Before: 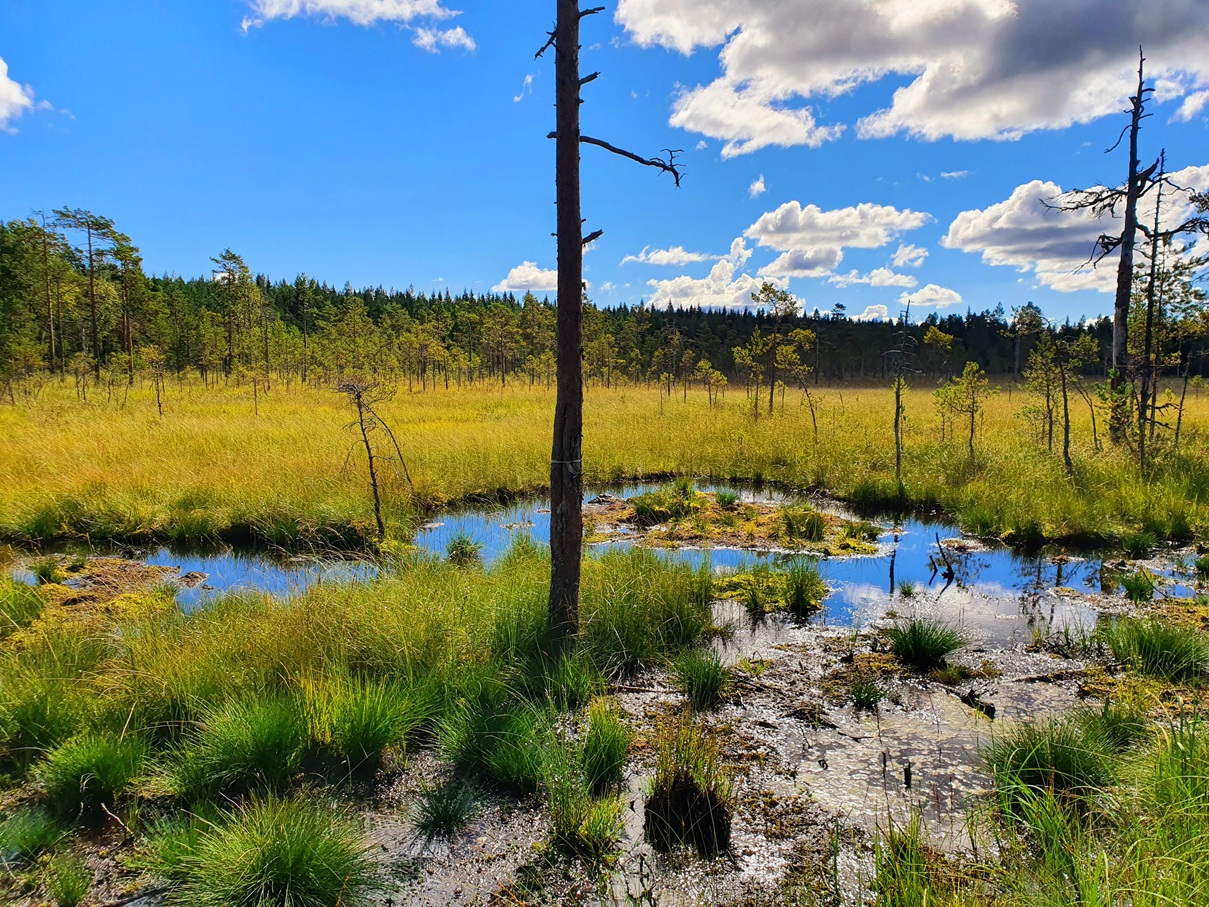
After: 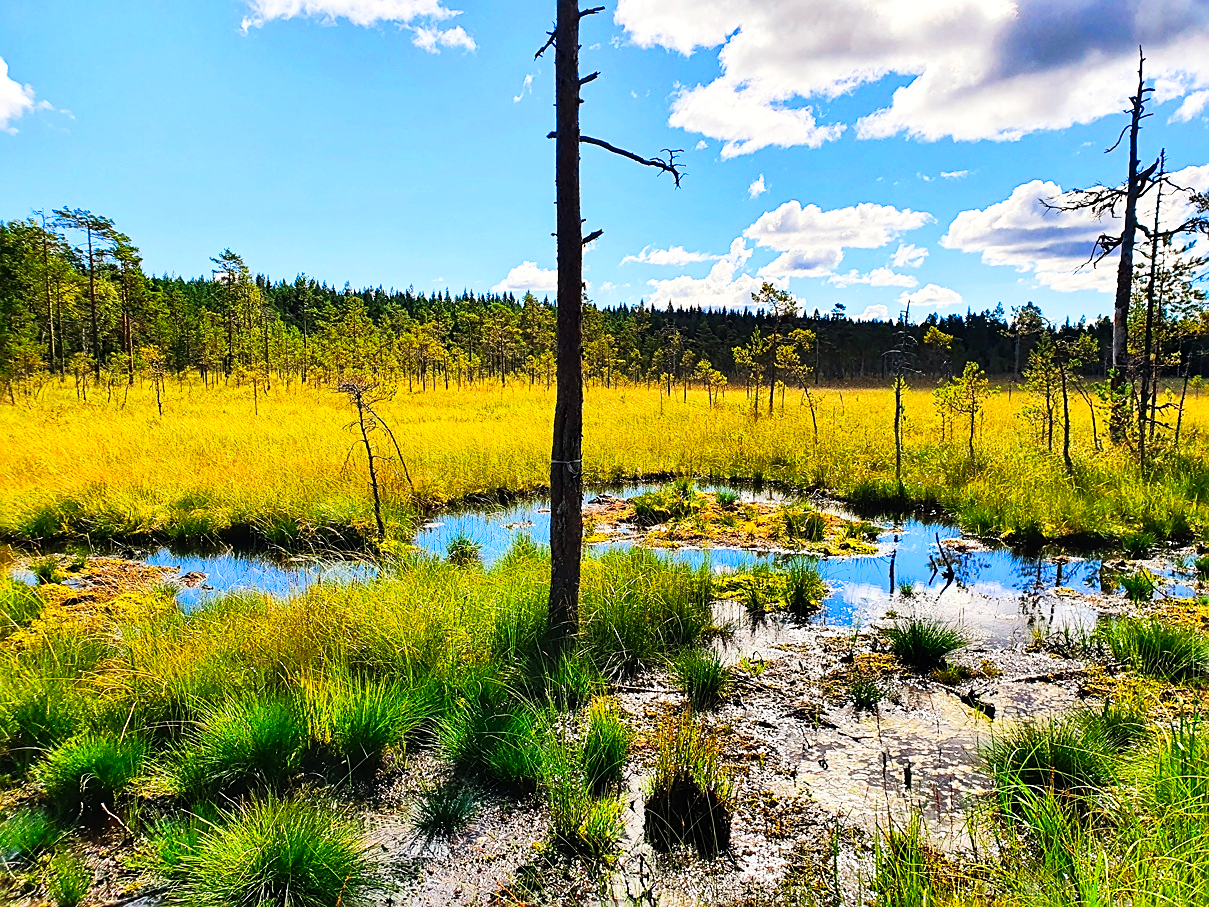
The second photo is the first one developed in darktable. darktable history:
sharpen: on, module defaults
tone curve: curves: ch0 [(0, 0) (0.139, 0.067) (0.319, 0.269) (0.498, 0.505) (0.725, 0.824) (0.864, 0.945) (0.985, 1)]; ch1 [(0, 0) (0.291, 0.197) (0.456, 0.426) (0.495, 0.488) (0.557, 0.578) (0.599, 0.644) (0.702, 0.786) (1, 1)]; ch2 [(0, 0) (0.125, 0.089) (0.353, 0.329) (0.447, 0.43) (0.557, 0.566) (0.63, 0.667) (1, 1)], preserve colors none
contrast brightness saturation: contrast 0.073, brightness 0.072, saturation 0.183
exposure: exposure 0.202 EV, compensate highlight preservation false
